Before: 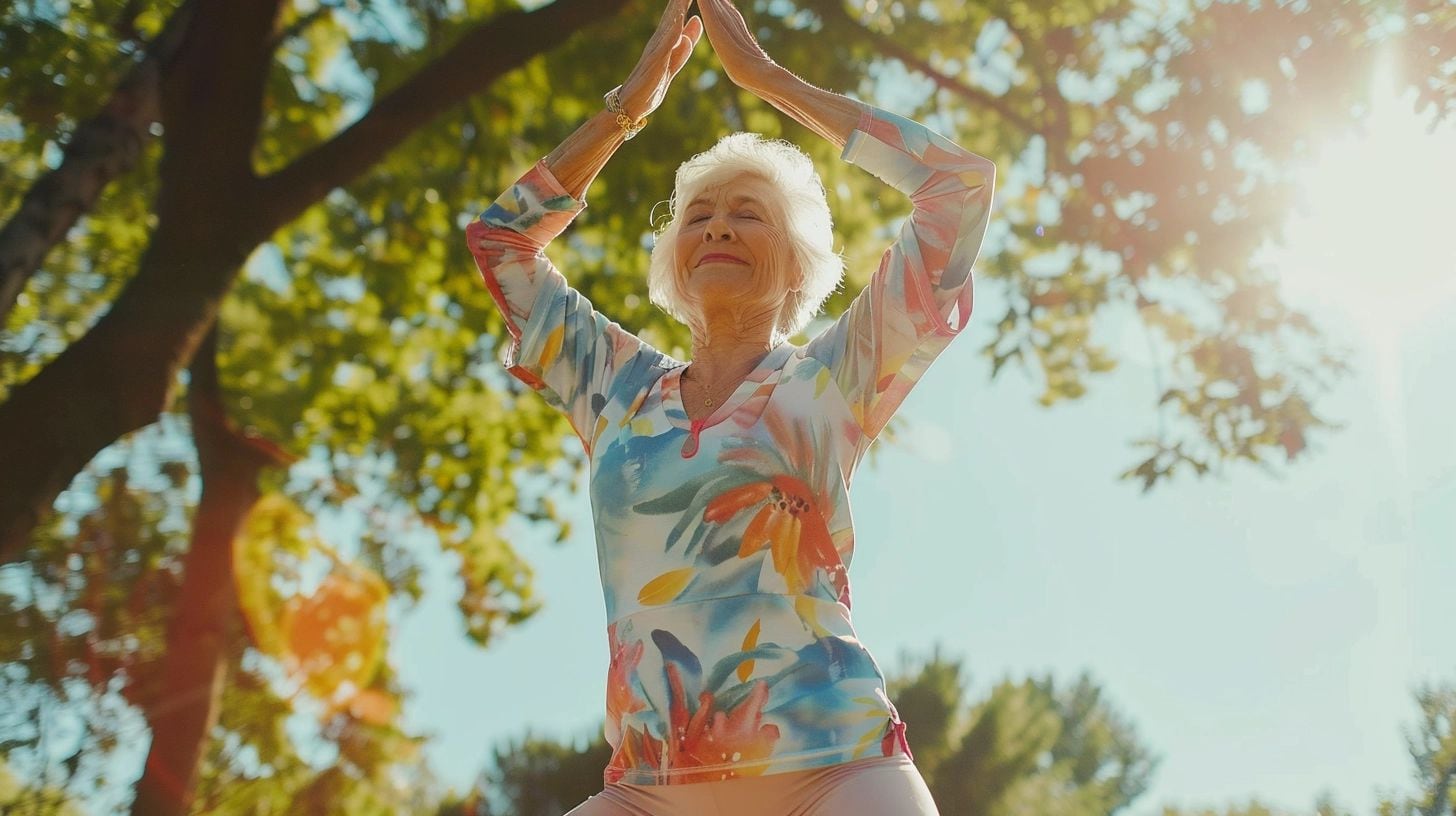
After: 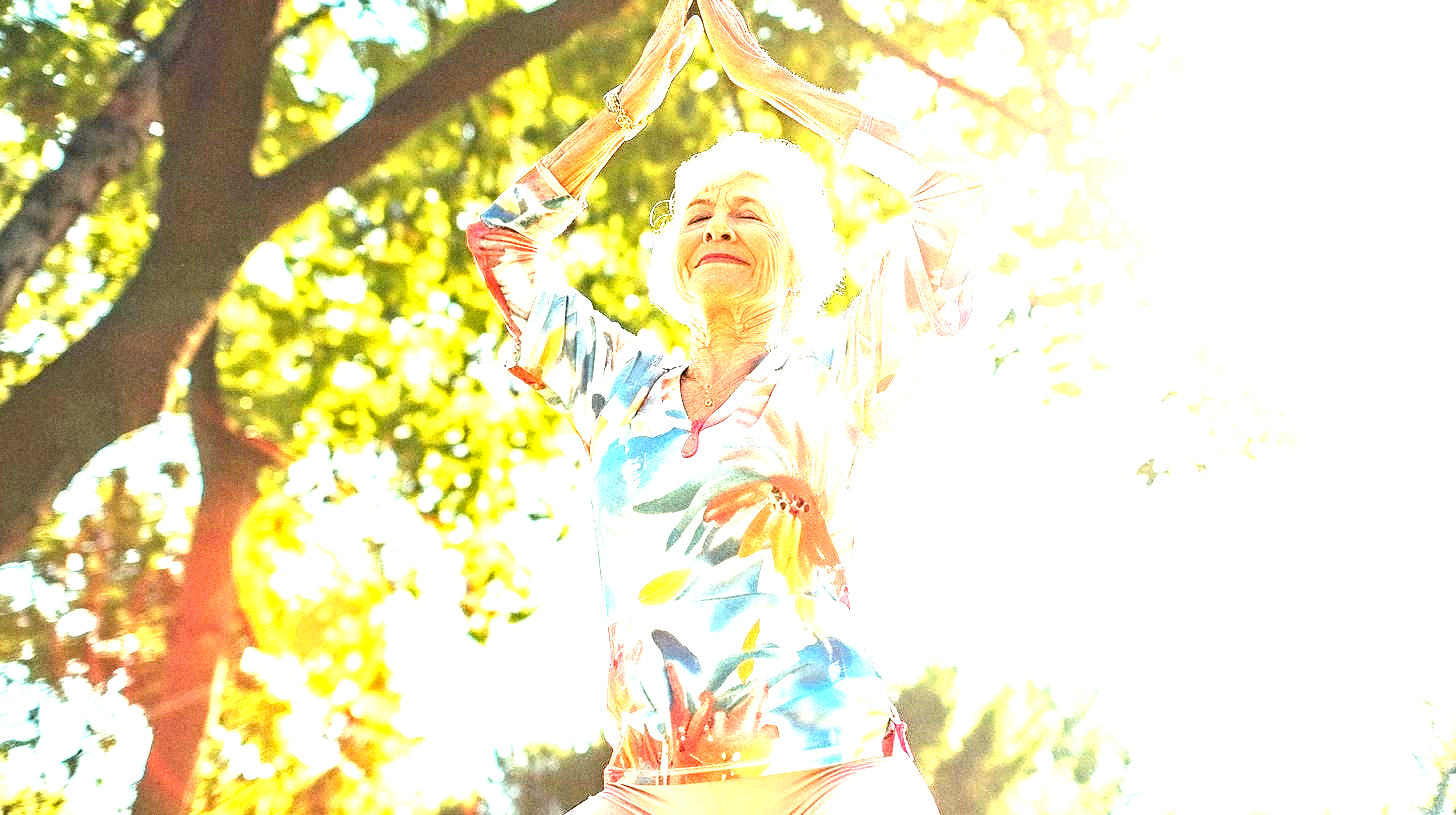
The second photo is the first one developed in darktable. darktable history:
grain: coarseness 0.09 ISO, strength 40%
exposure: black level correction 0.001, exposure 2.607 EV, compensate exposure bias true, compensate highlight preservation false
crop: bottom 0.071%
contrast equalizer: octaves 7, y [[0.5, 0.542, 0.583, 0.625, 0.667, 0.708], [0.5 ×6], [0.5 ×6], [0 ×6], [0 ×6]]
